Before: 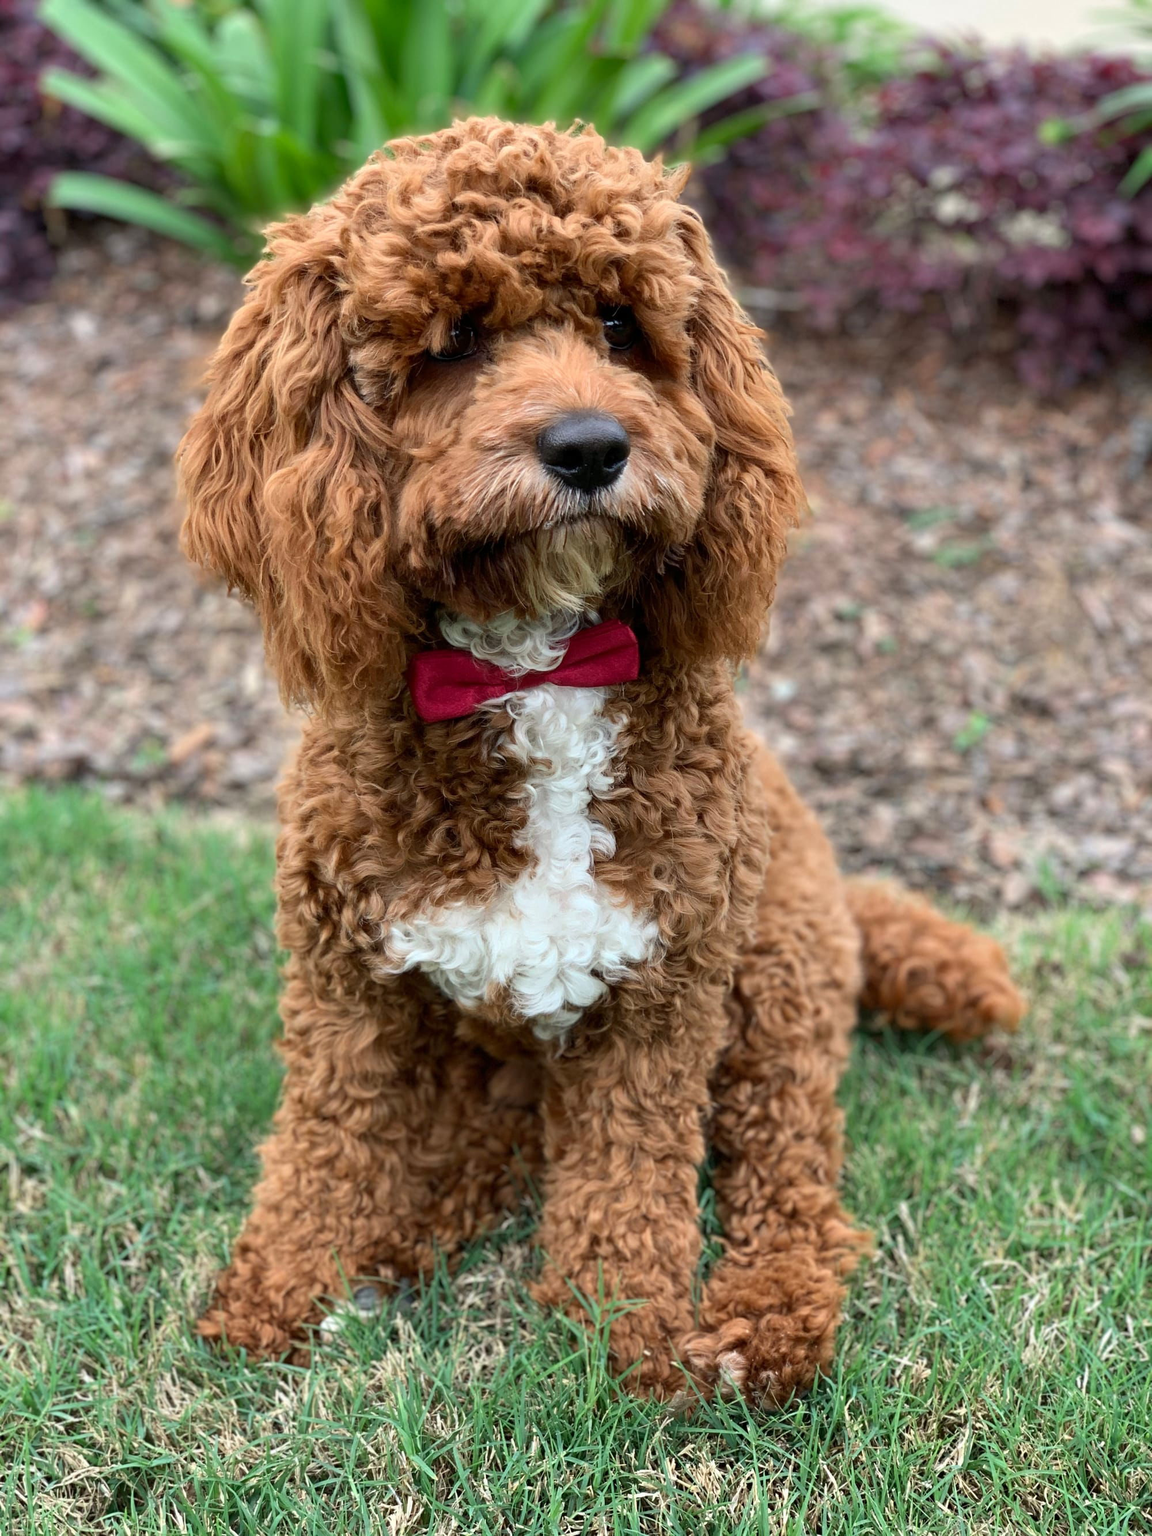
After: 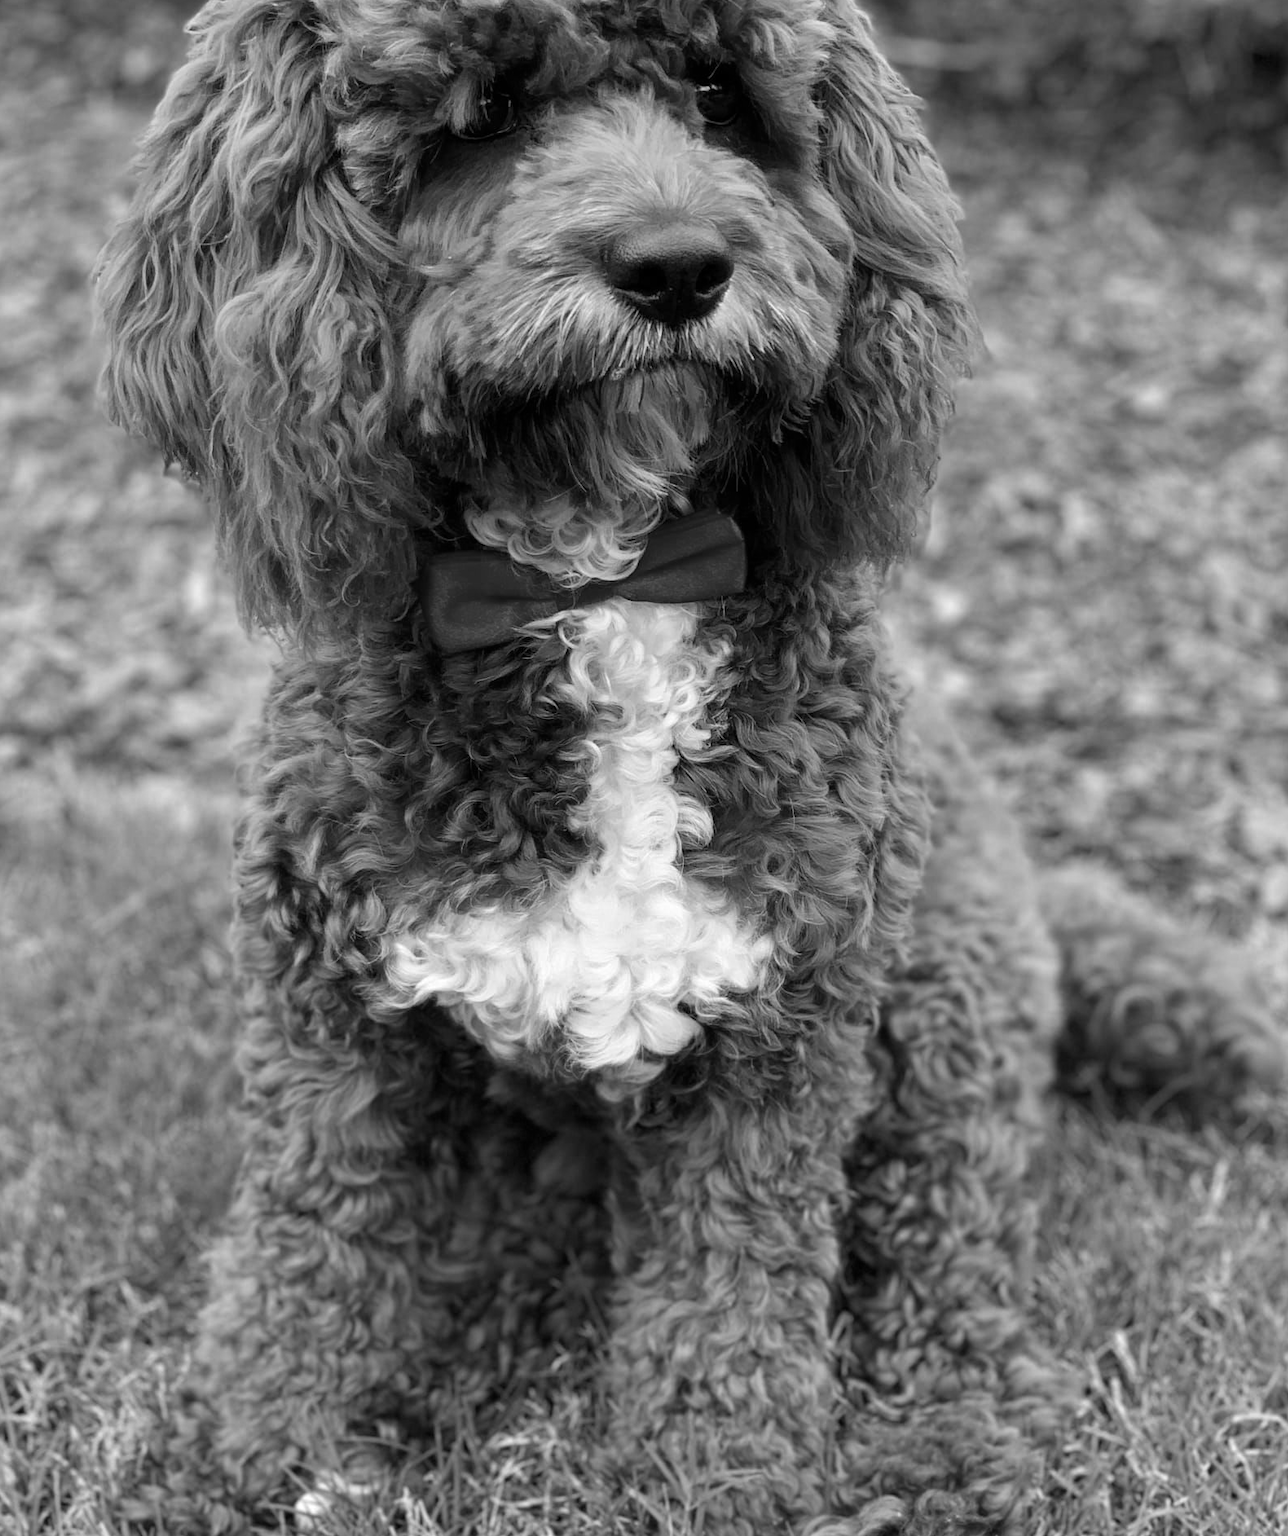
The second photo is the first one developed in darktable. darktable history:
crop: left 9.704%, top 16.999%, right 11.219%, bottom 12.31%
color calibration: output gray [0.25, 0.35, 0.4, 0], illuminant as shot in camera, x 0.385, y 0.38, temperature 3952.79 K, gamut compression 0.992
